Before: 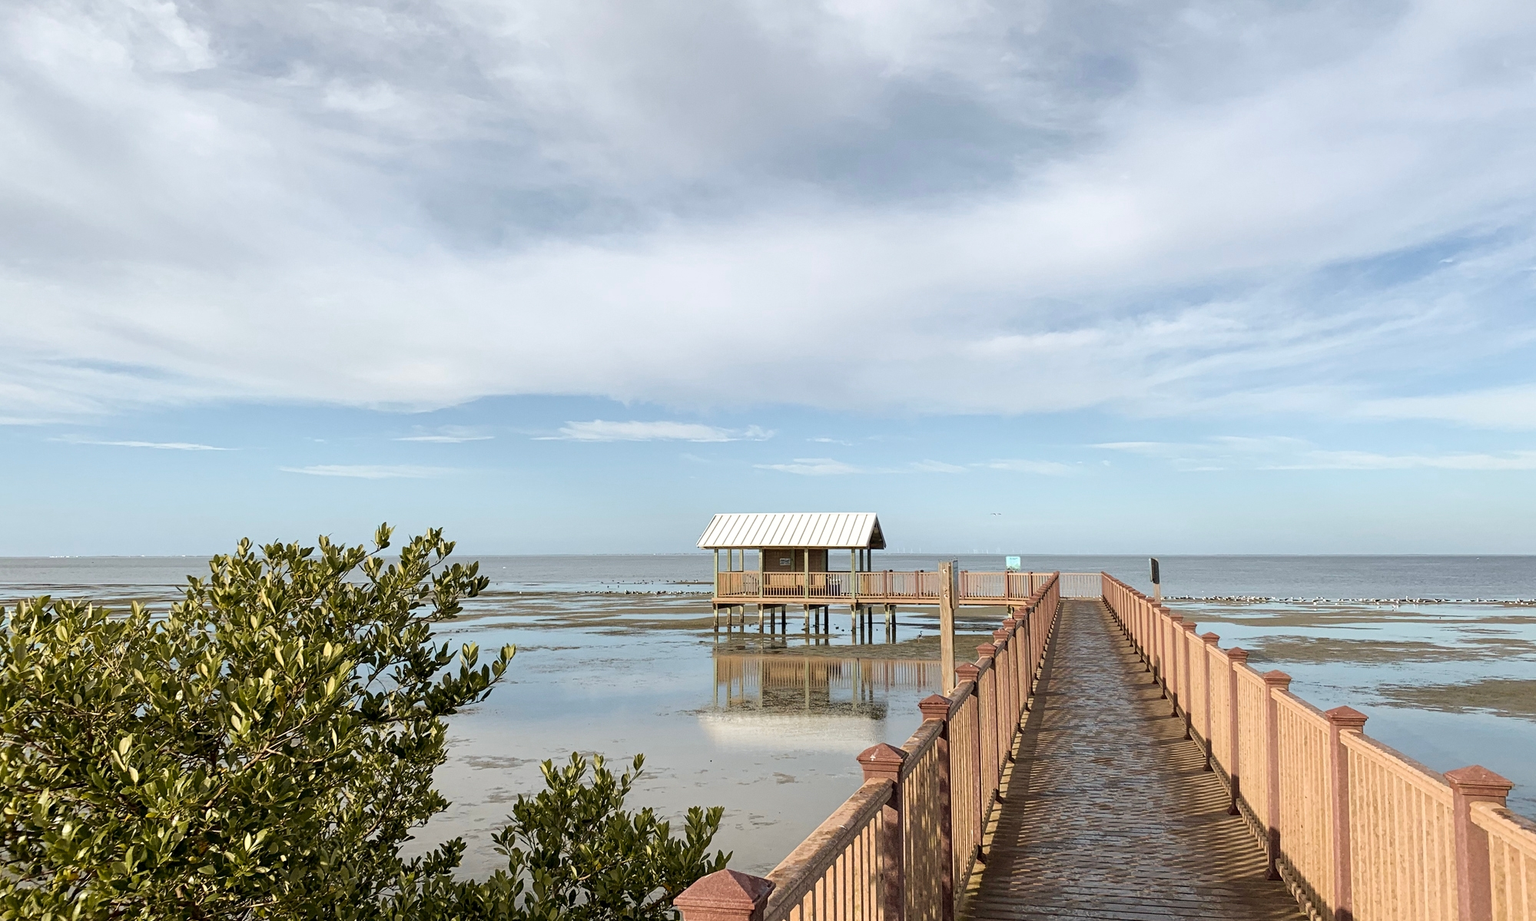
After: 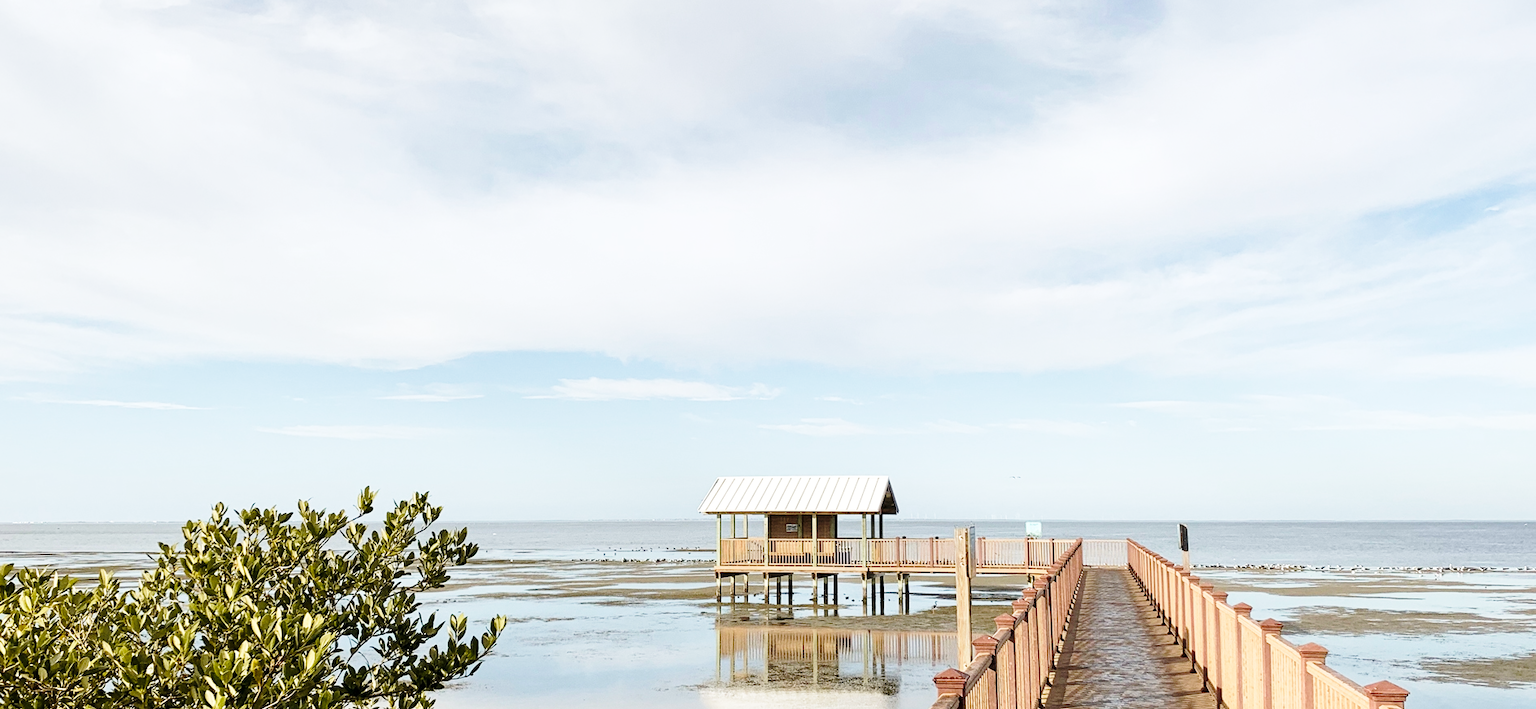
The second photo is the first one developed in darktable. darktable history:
crop: left 2.499%, top 6.982%, right 3.068%, bottom 20.258%
base curve: curves: ch0 [(0, 0) (0.028, 0.03) (0.121, 0.232) (0.46, 0.748) (0.859, 0.968) (1, 1)], preserve colors none
